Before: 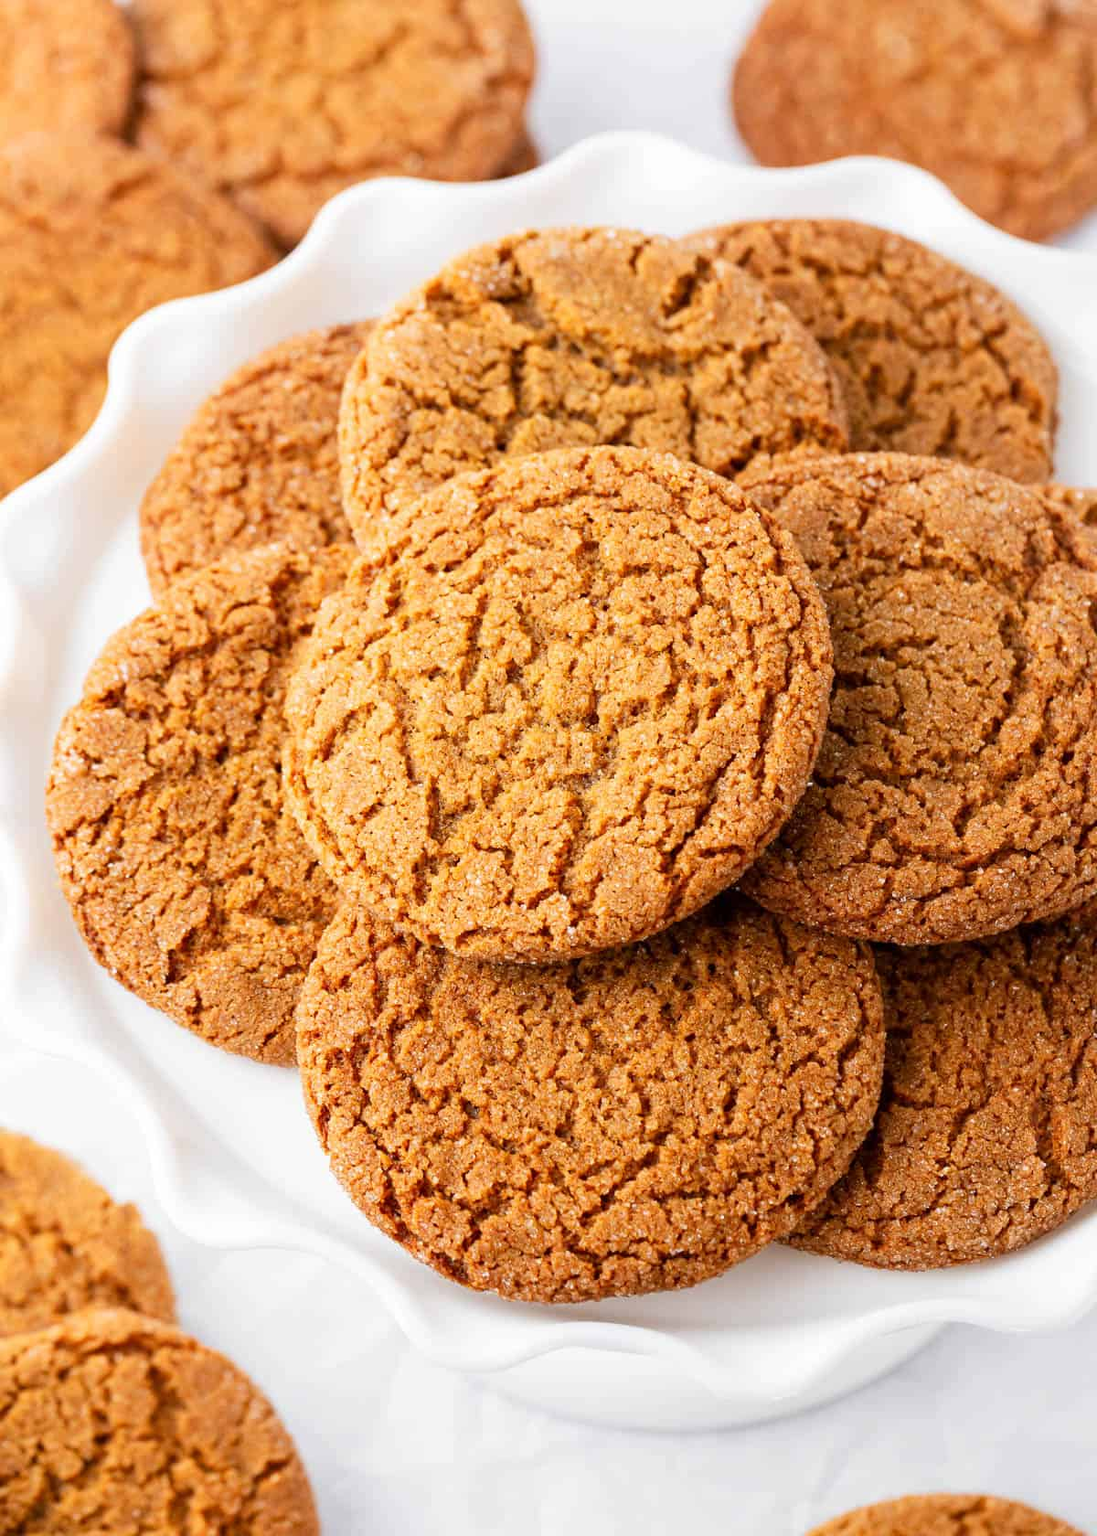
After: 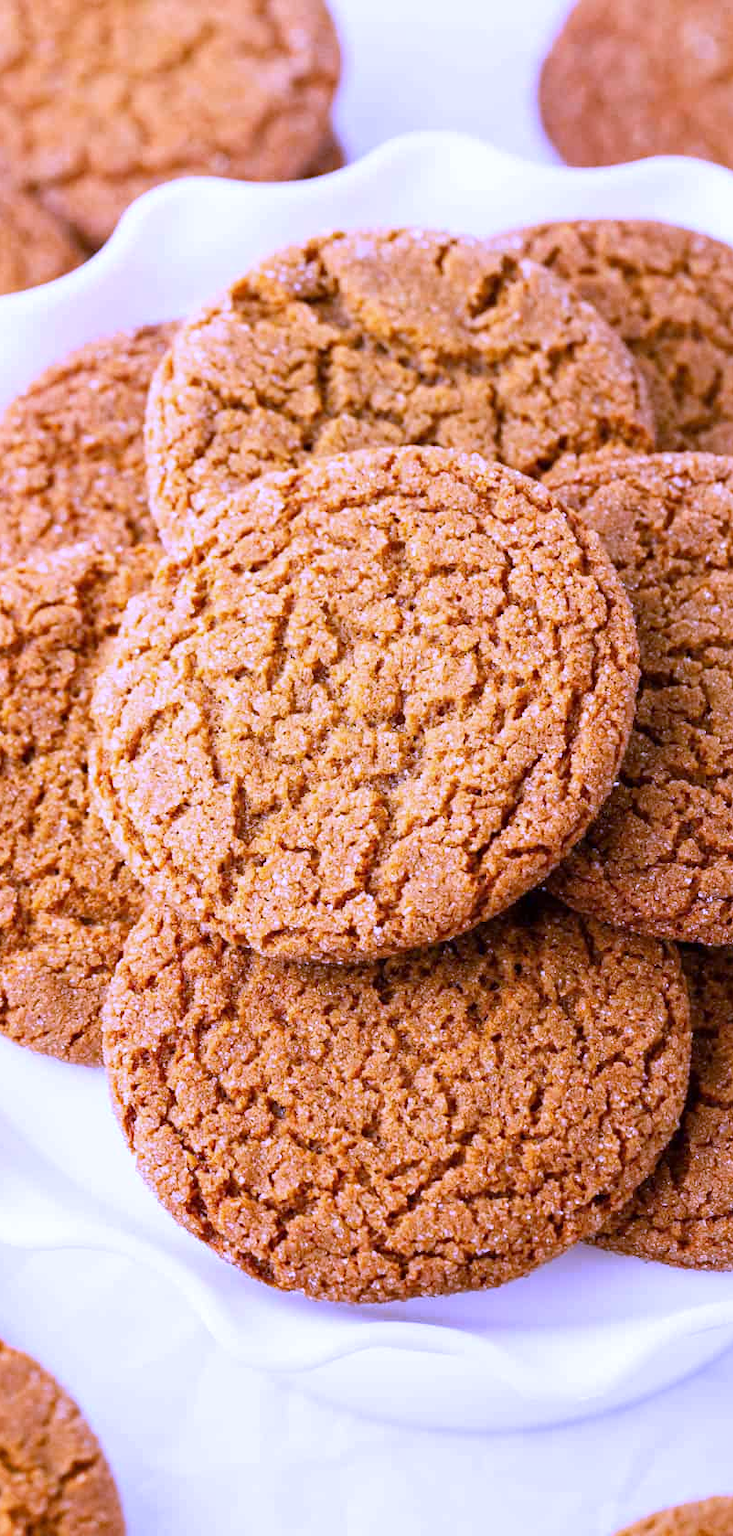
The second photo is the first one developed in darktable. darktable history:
crop and rotate: left 17.732%, right 15.423%
color balance: on, module defaults
white balance: red 0.98, blue 1.61
